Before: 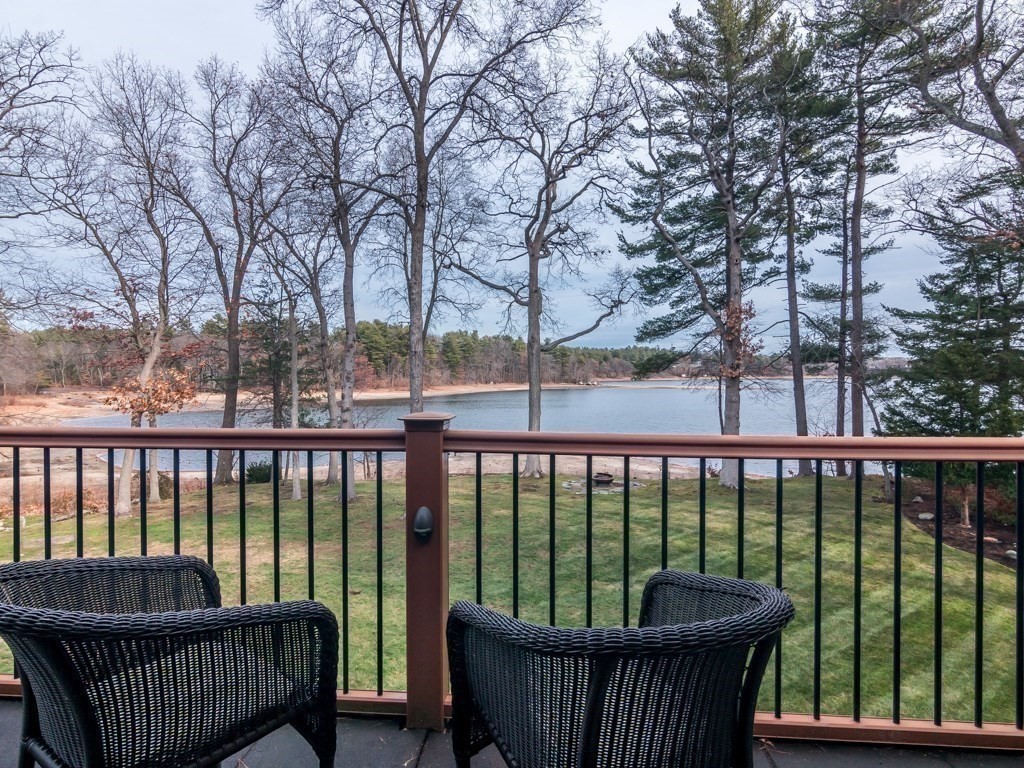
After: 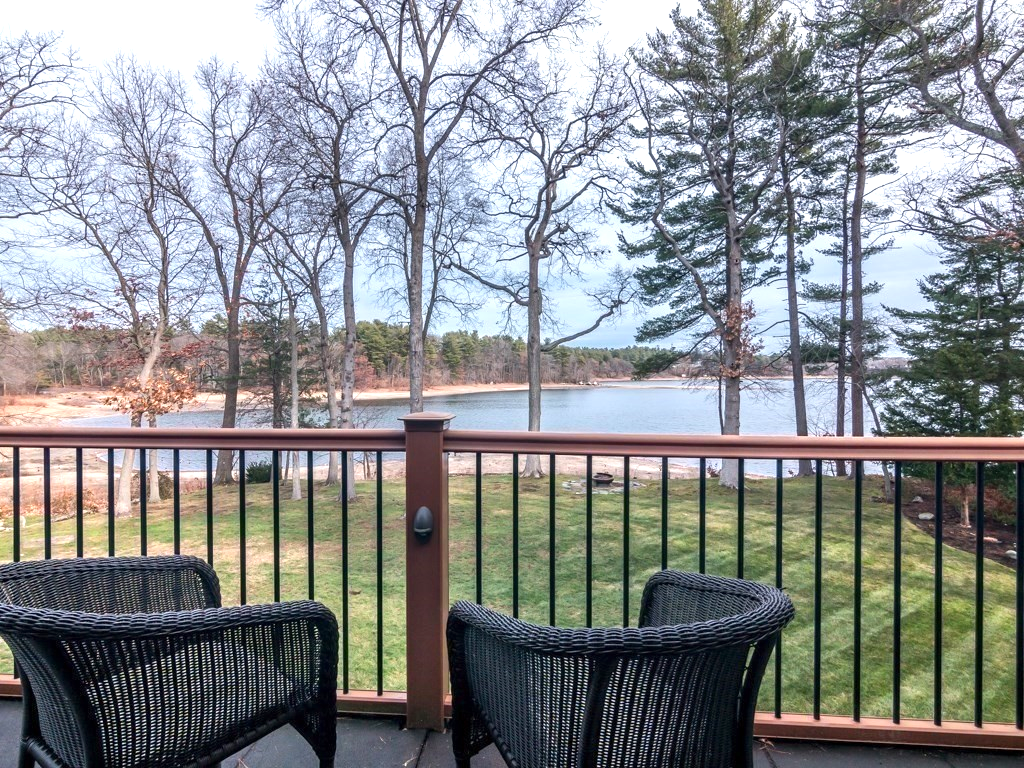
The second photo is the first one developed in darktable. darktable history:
exposure: exposure 0.559 EV, compensate exposure bias true, compensate highlight preservation false
